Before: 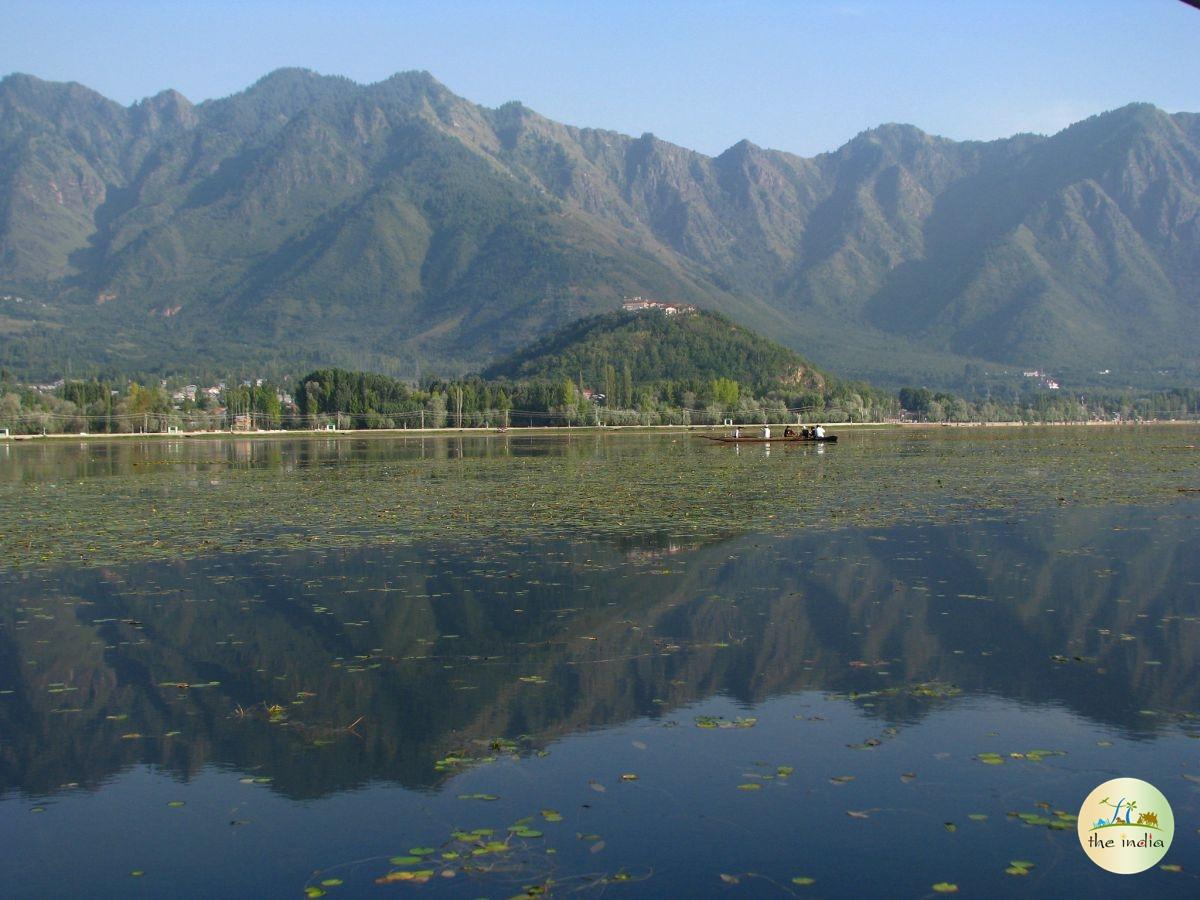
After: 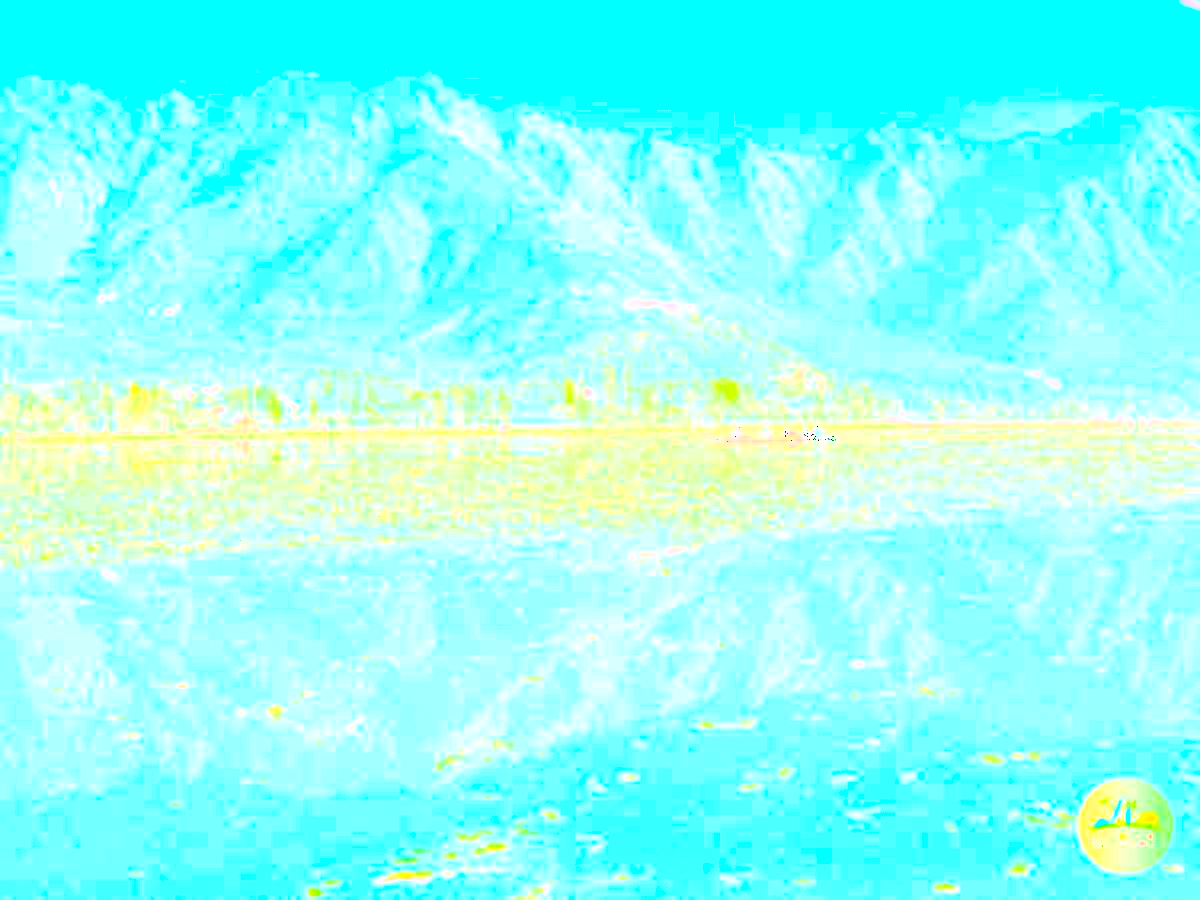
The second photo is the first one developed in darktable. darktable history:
color correction: highlights a* -2.24, highlights b* -18.1
contrast equalizer: y [[0.5 ×6], [0.5 ×6], [0.5, 0.5, 0.501, 0.545, 0.707, 0.863], [0 ×6], [0 ×6]]
shadows and highlights: low approximation 0.01, soften with gaussian
exposure: exposure 8 EV, compensate highlight preservation false
grain: coarseness 0.09 ISO, strength 40%
